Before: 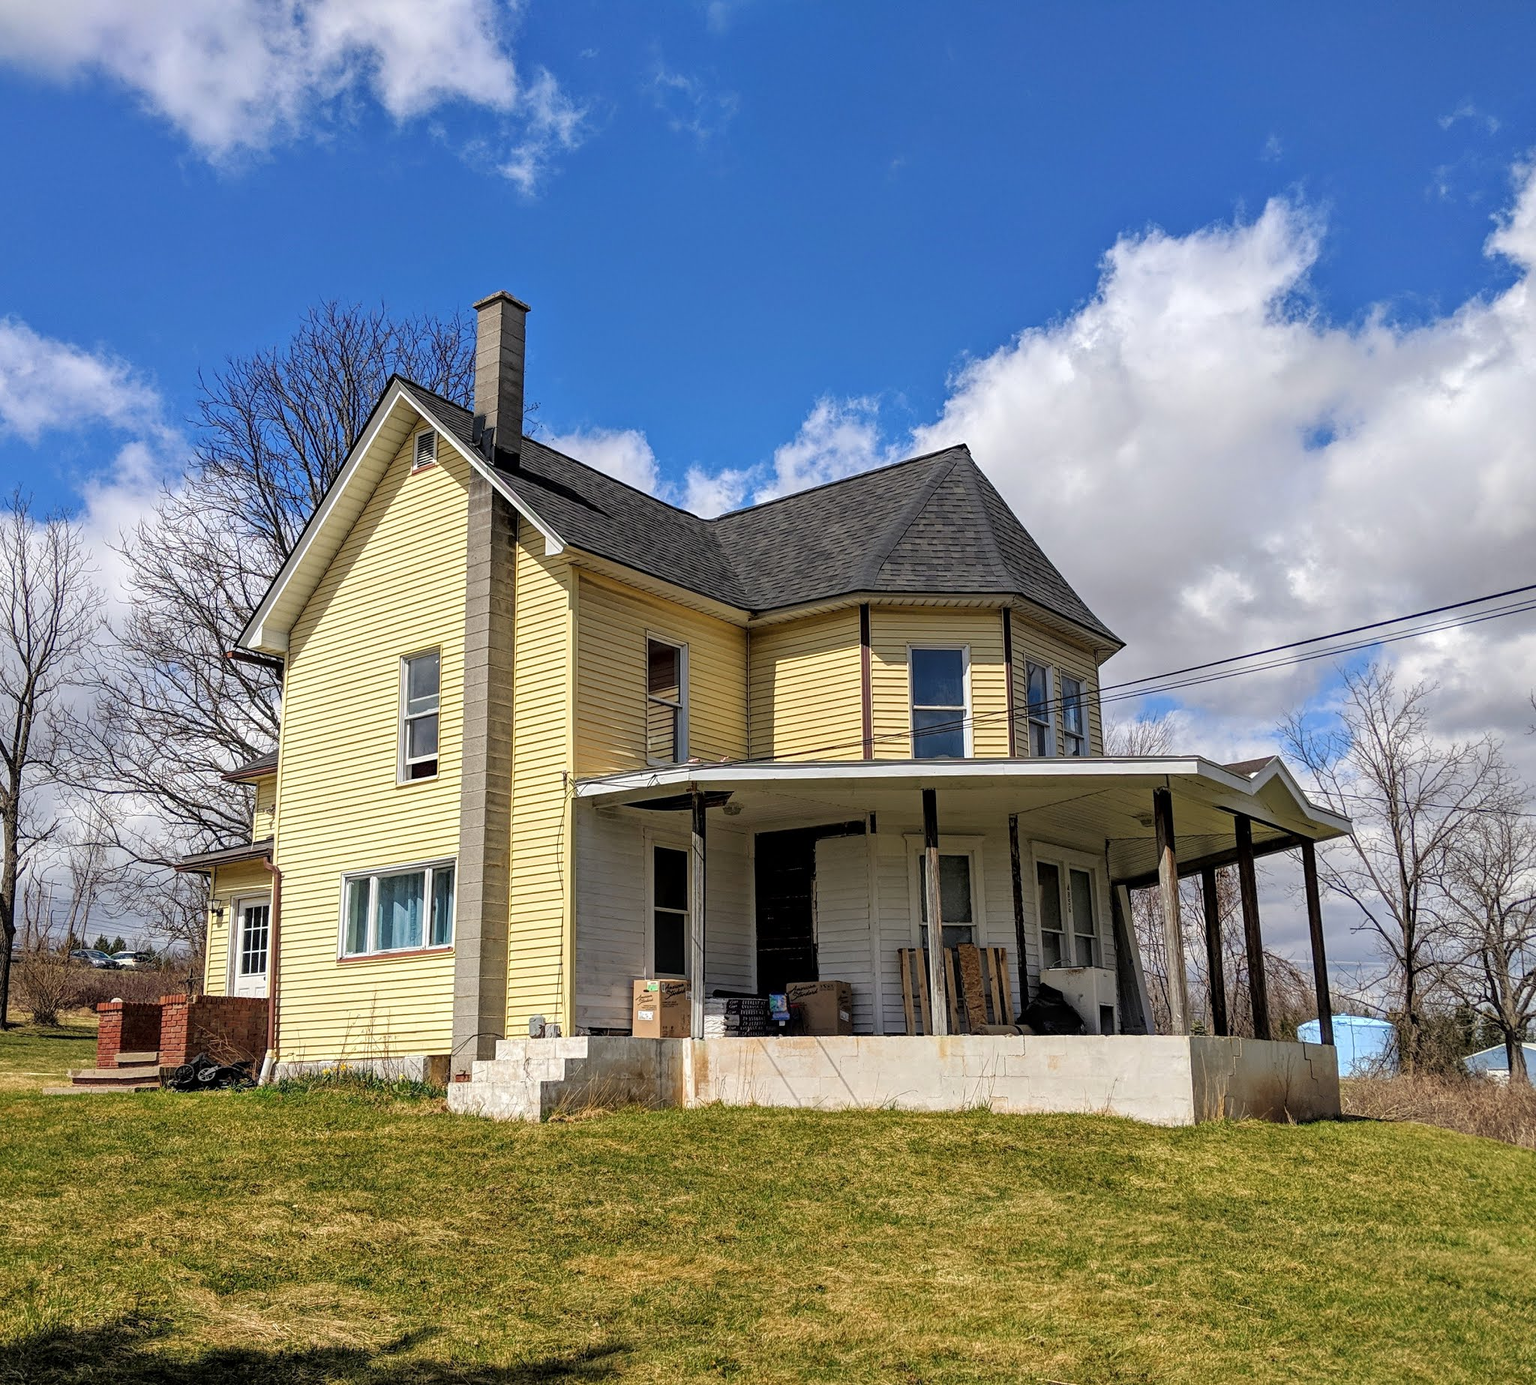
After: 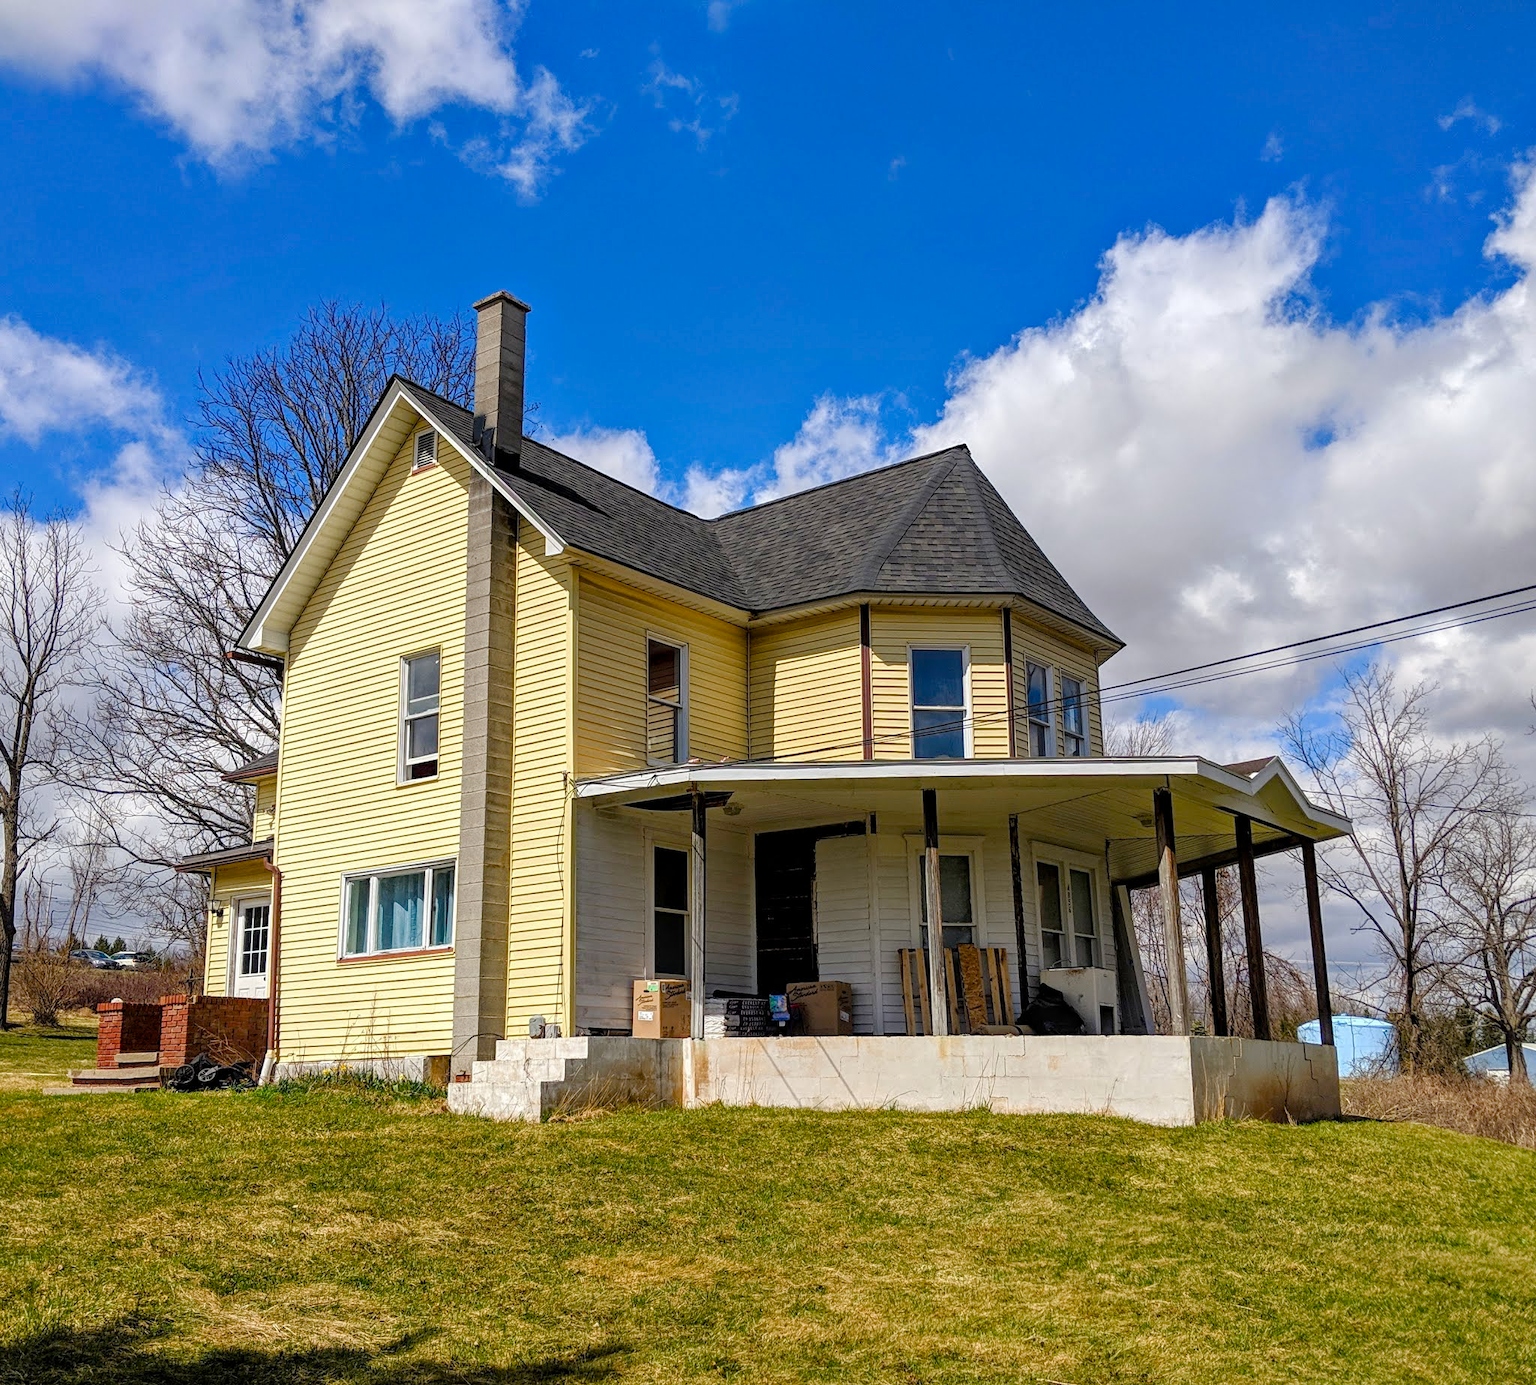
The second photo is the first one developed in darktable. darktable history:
color balance rgb: perceptual saturation grading › global saturation 20%, perceptual saturation grading › highlights -25.528%, perceptual saturation grading › shadows 49.775%
